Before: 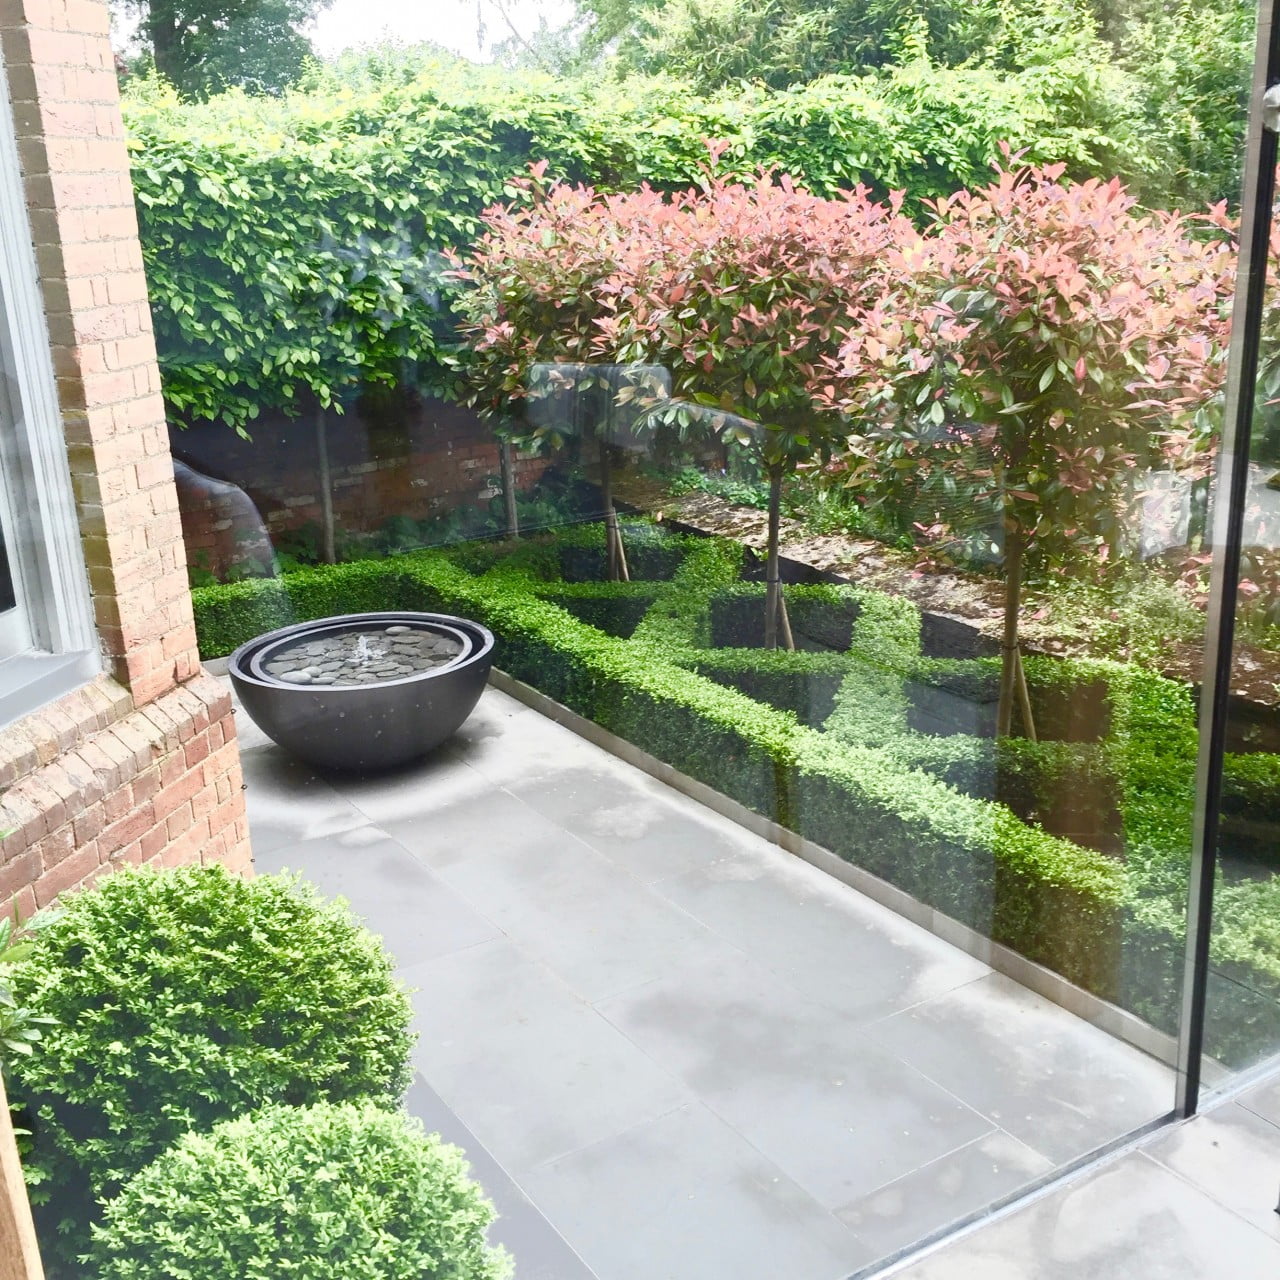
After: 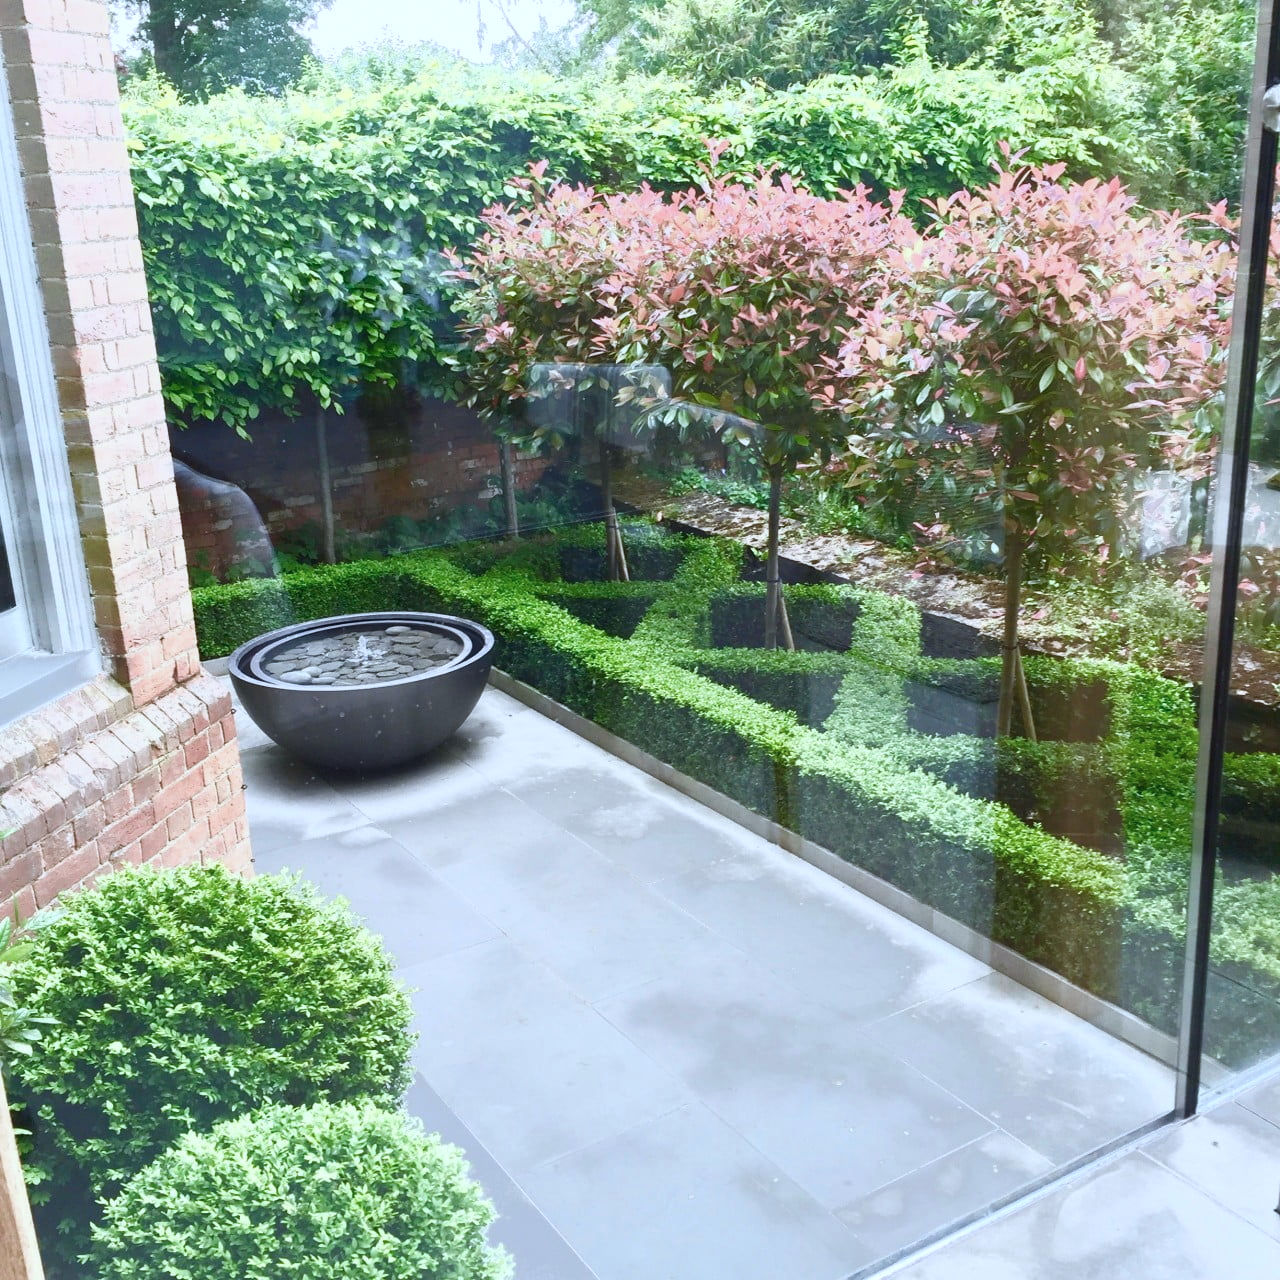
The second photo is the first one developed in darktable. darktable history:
color calibration: x 0.37, y 0.377, temperature 4292.1 K
